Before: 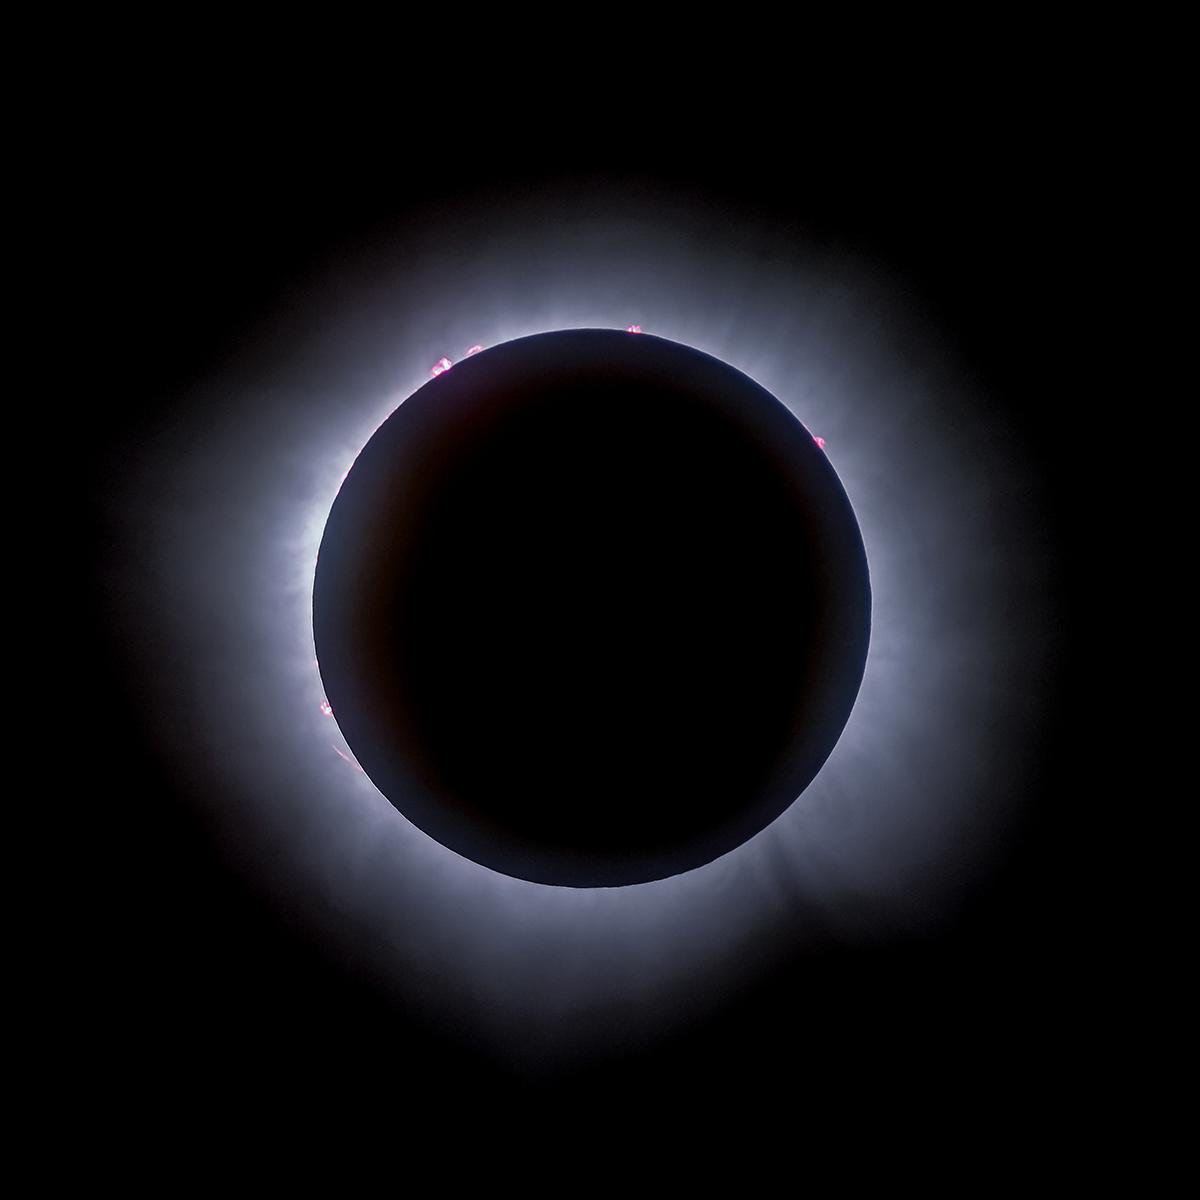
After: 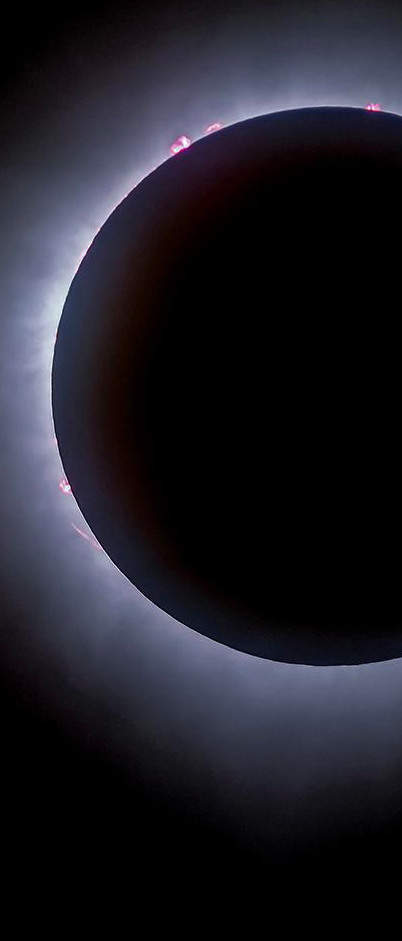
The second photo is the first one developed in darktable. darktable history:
crop and rotate: left 21.77%, top 18.528%, right 44.676%, bottom 2.997%
color zones: curves: ch0 [(0, 0.444) (0.143, 0.442) (0.286, 0.441) (0.429, 0.441) (0.571, 0.441) (0.714, 0.441) (0.857, 0.442) (1, 0.444)]
